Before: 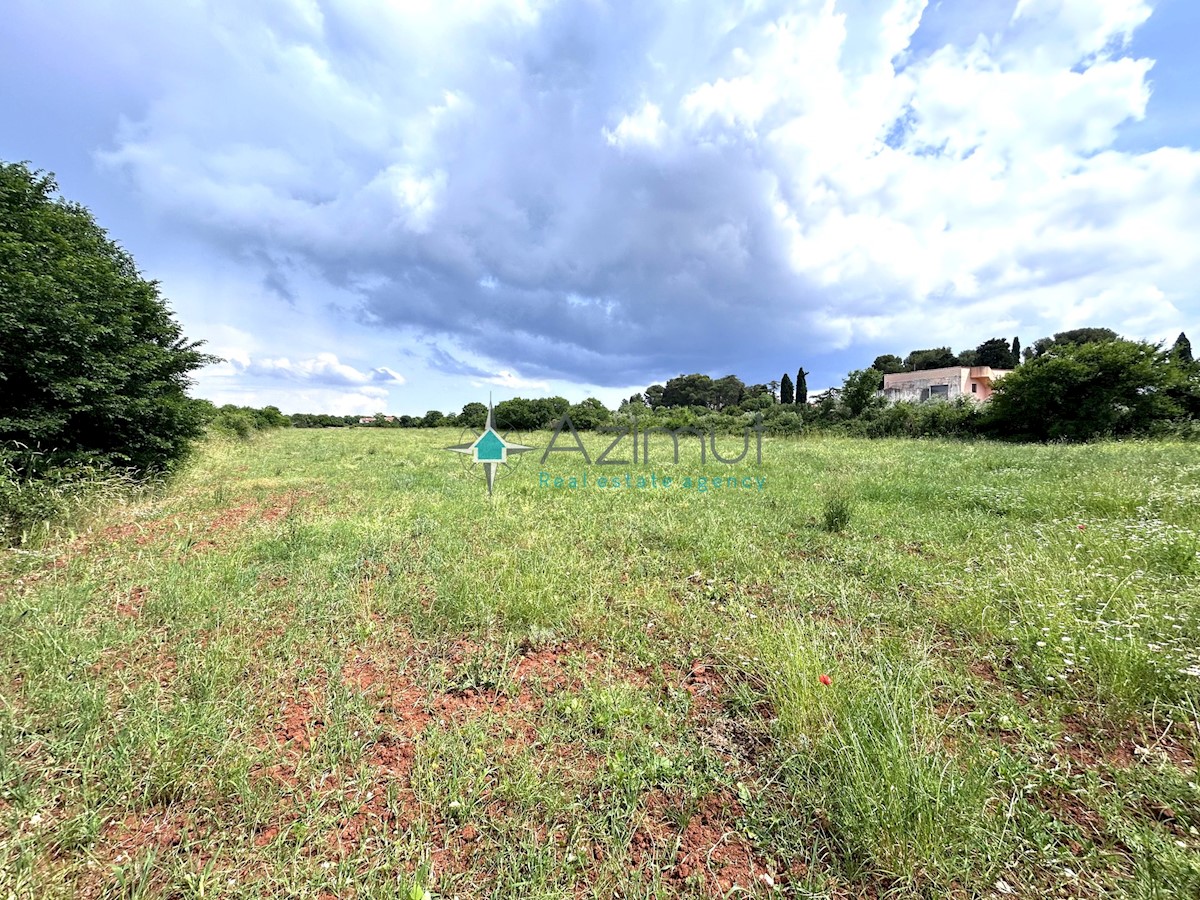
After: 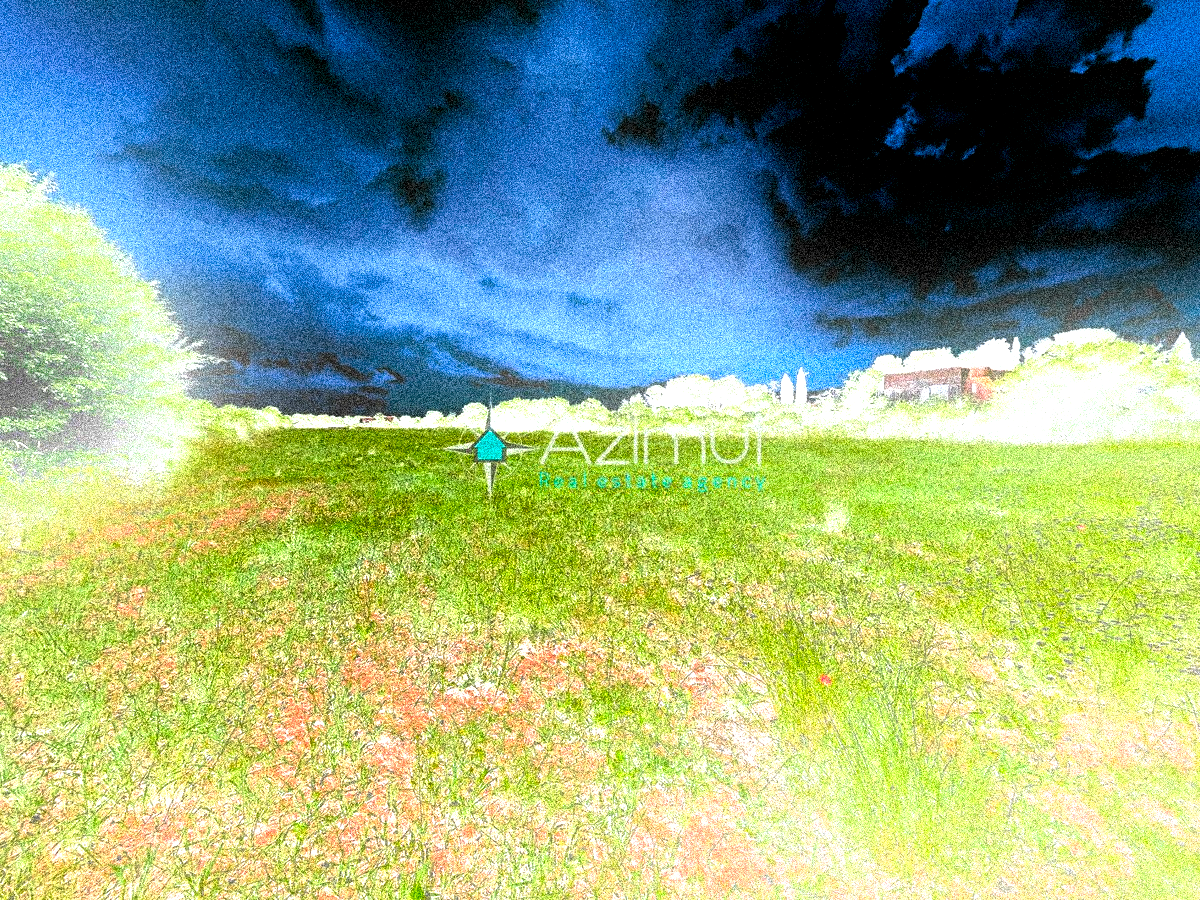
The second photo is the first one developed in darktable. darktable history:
bloom: on, module defaults
grain: coarseness 3.75 ISO, strength 100%, mid-tones bias 0%
exposure: black level correction 0.001, exposure 2.607 EV, compensate exposure bias true, compensate highlight preservation false
